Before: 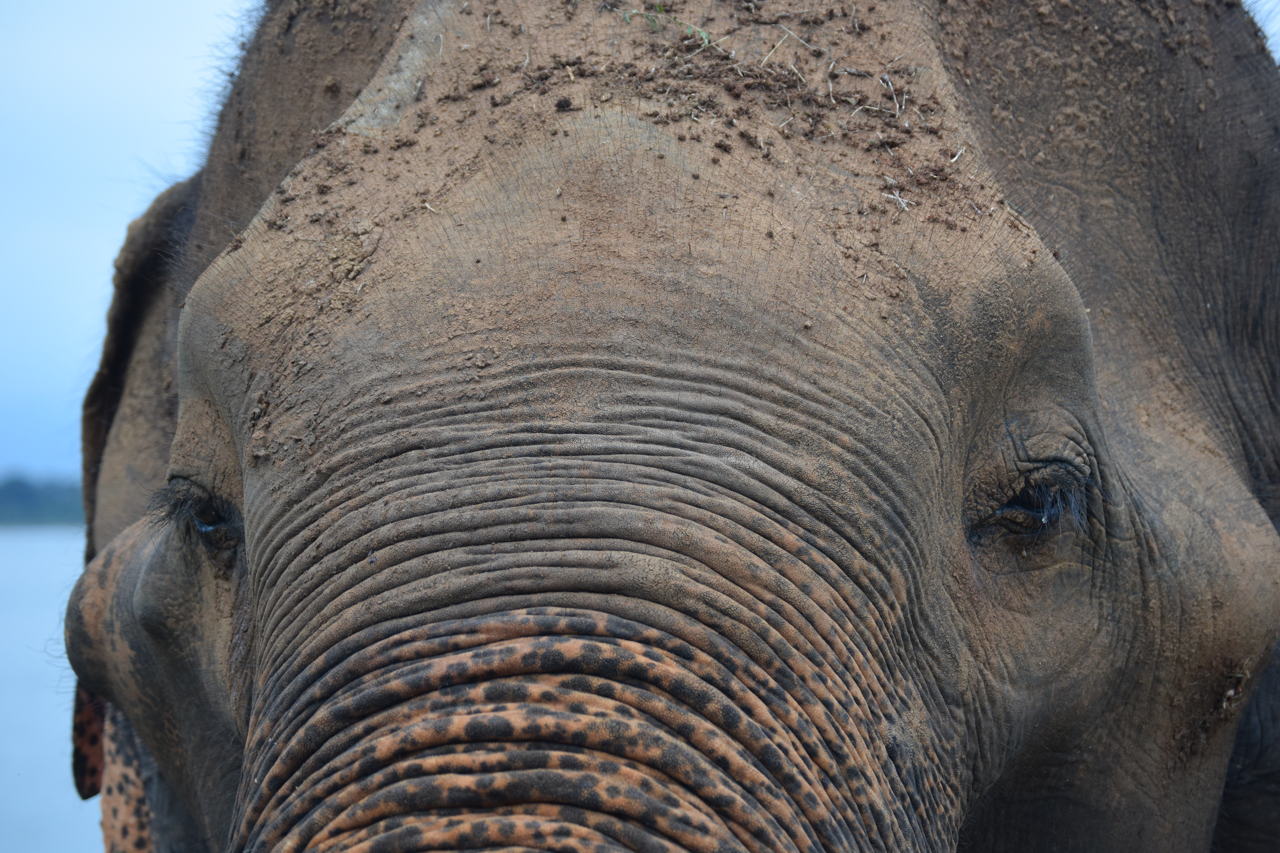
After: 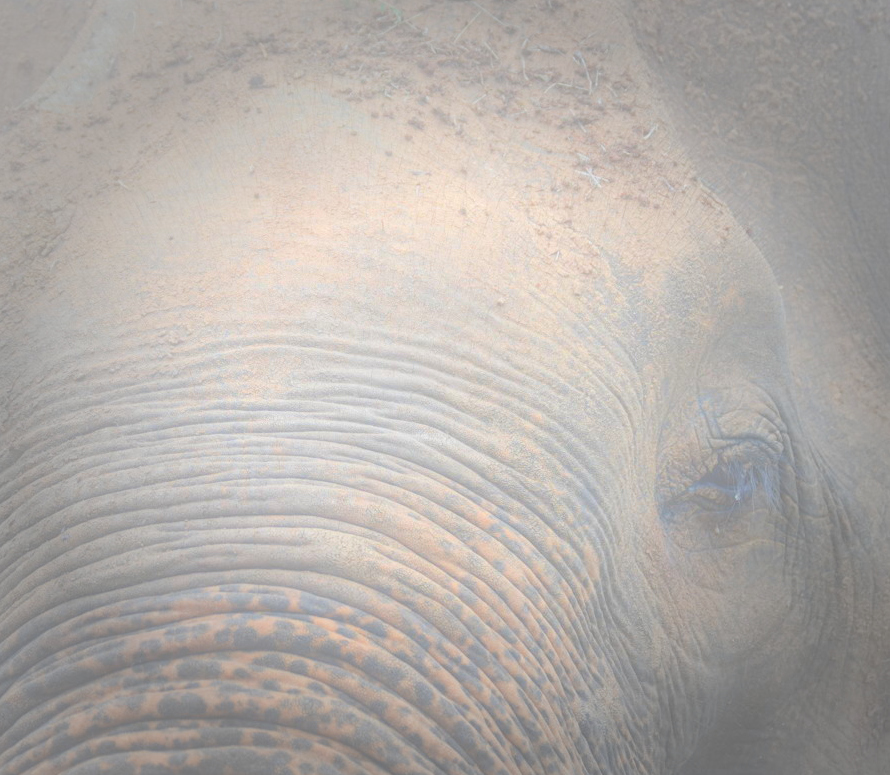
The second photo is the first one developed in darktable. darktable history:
vignetting: fall-off start 48.41%, automatic ratio true, width/height ratio 1.29, unbound false
local contrast: on, module defaults
crop and rotate: left 24.034%, top 2.838%, right 6.406%, bottom 6.299%
bloom: size 70%, threshold 25%, strength 70%
contrast brightness saturation: contrast -0.02, brightness -0.01, saturation 0.03
